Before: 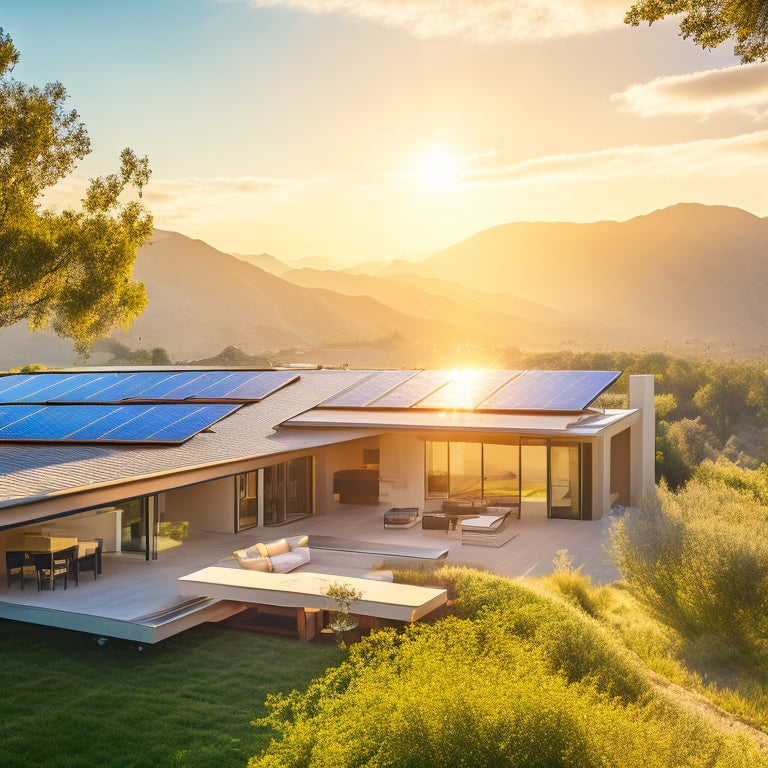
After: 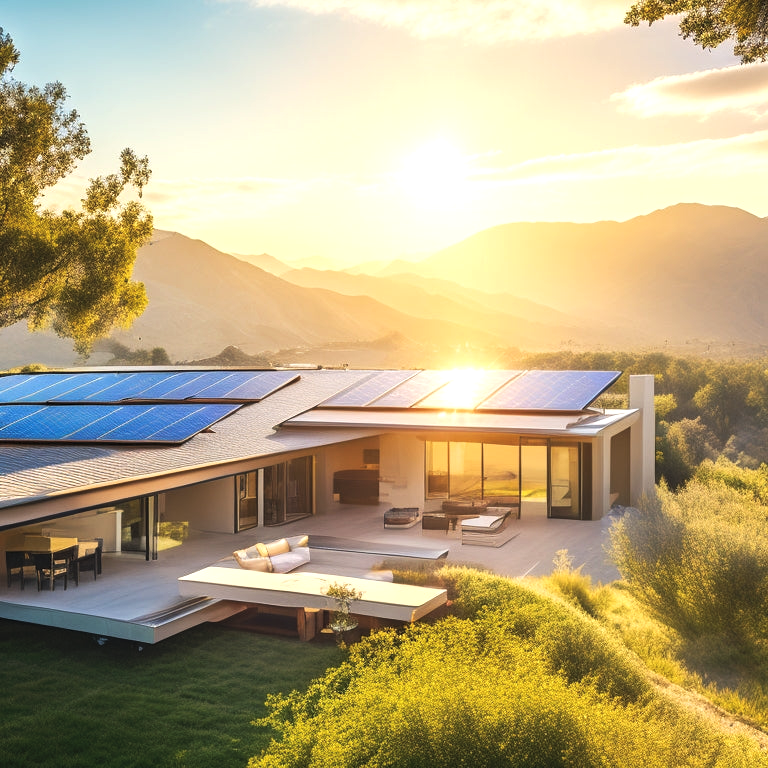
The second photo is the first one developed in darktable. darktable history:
levels: levels [0.052, 0.496, 0.908]
tone curve: curves: ch0 [(0, 0) (0.003, 0.04) (0.011, 0.053) (0.025, 0.077) (0.044, 0.104) (0.069, 0.127) (0.1, 0.15) (0.136, 0.177) (0.177, 0.215) (0.224, 0.254) (0.277, 0.3) (0.335, 0.355) (0.399, 0.41) (0.468, 0.477) (0.543, 0.554) (0.623, 0.636) (0.709, 0.72) (0.801, 0.804) (0.898, 0.892) (1, 1)], preserve colors none
